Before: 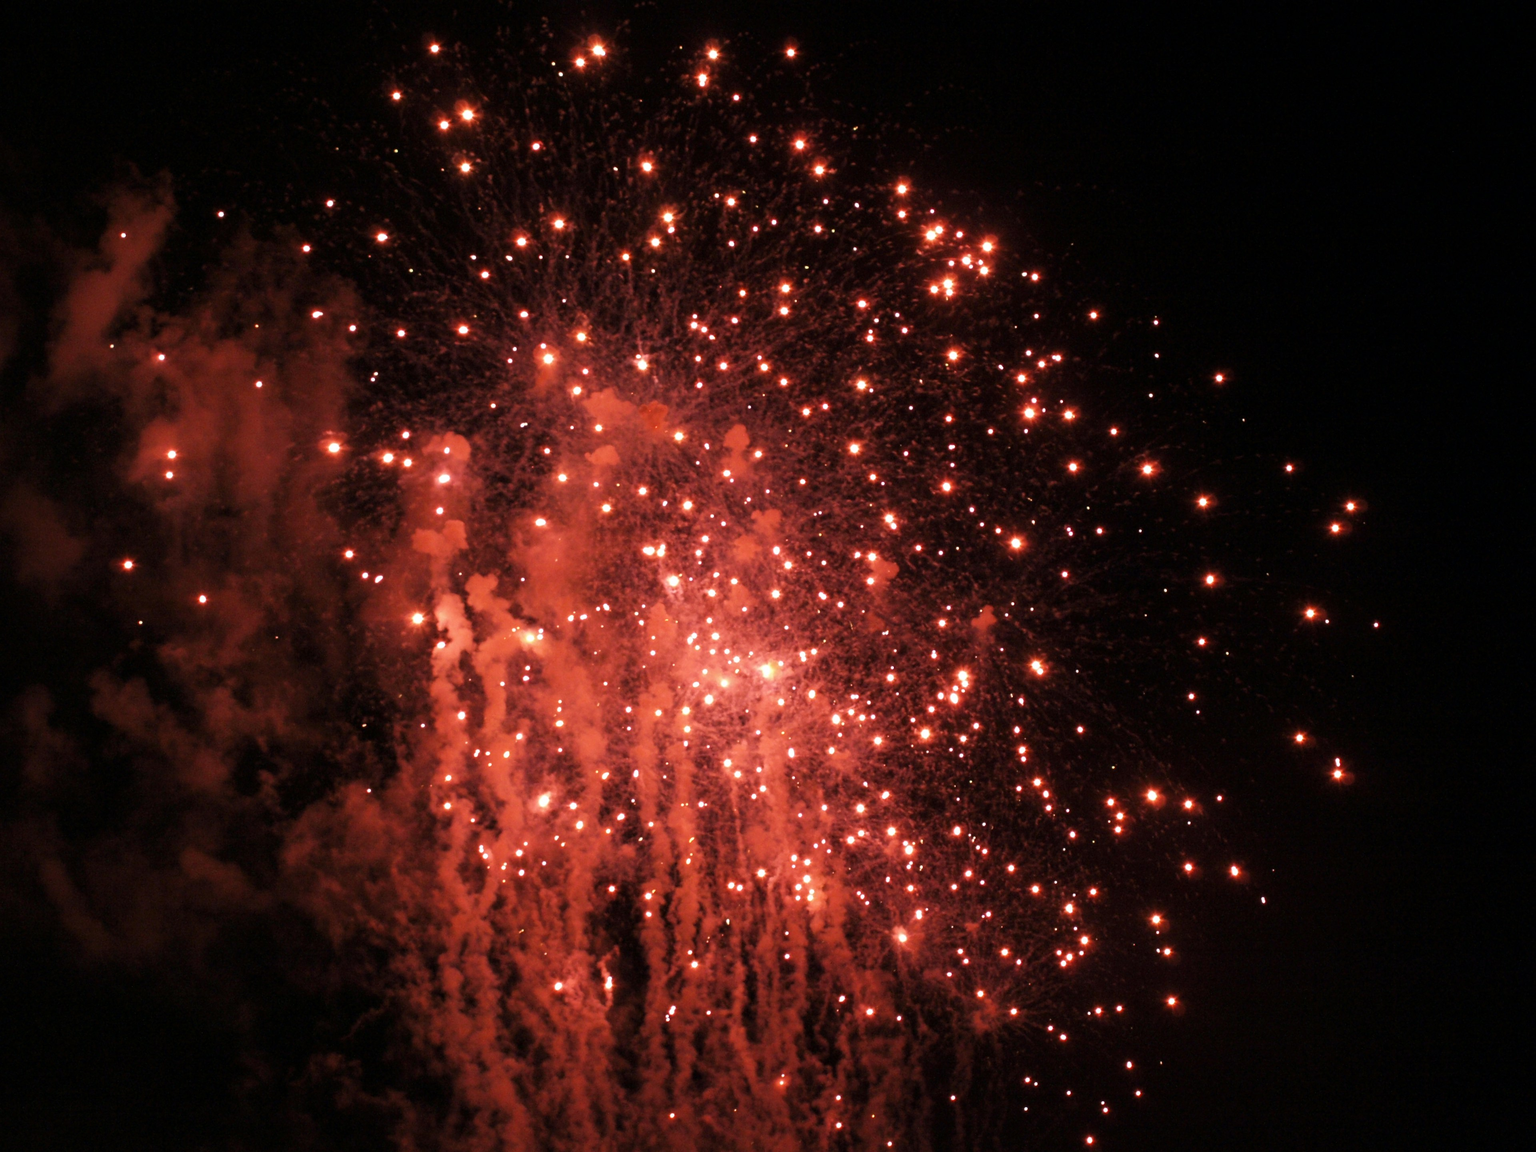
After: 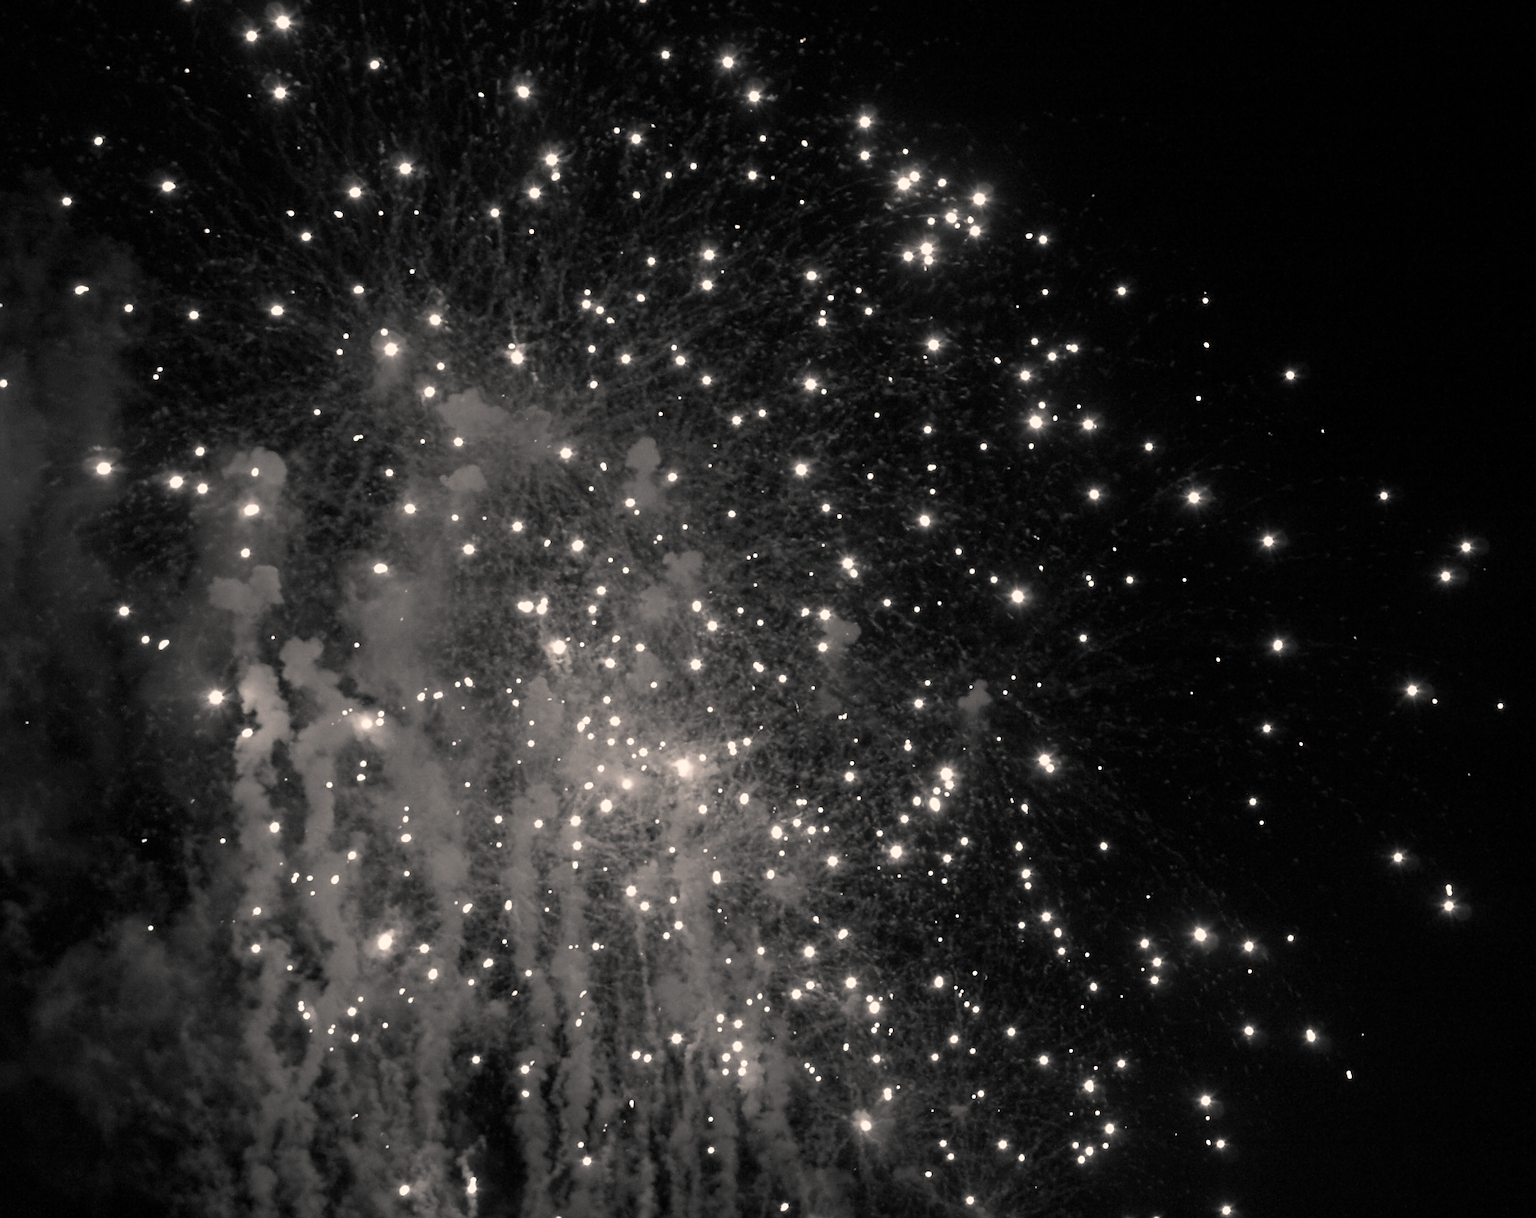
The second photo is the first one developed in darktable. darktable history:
sharpen: on, module defaults
color calibration: output gray [0.21, 0.42, 0.37, 0], illuminant Planckian (black body), adaptation linear Bradford (ICC v4), x 0.362, y 0.366, temperature 4507.61 K
crop: left 16.726%, top 8.543%, right 8.661%, bottom 12.504%
color balance rgb: highlights gain › chroma 3.266%, highlights gain › hue 56.88°, perceptual saturation grading › global saturation 15.099%
